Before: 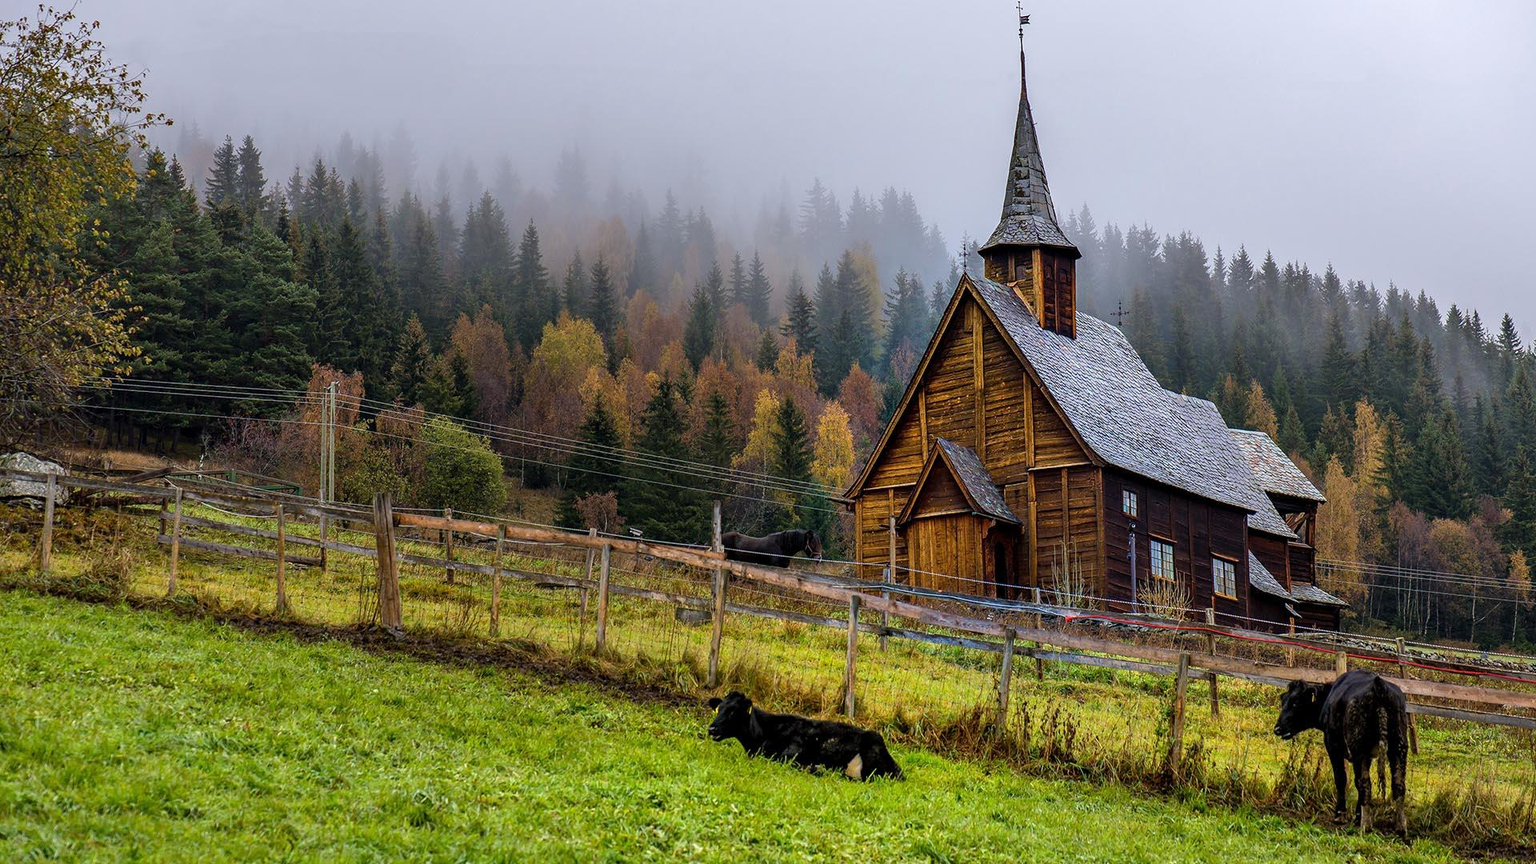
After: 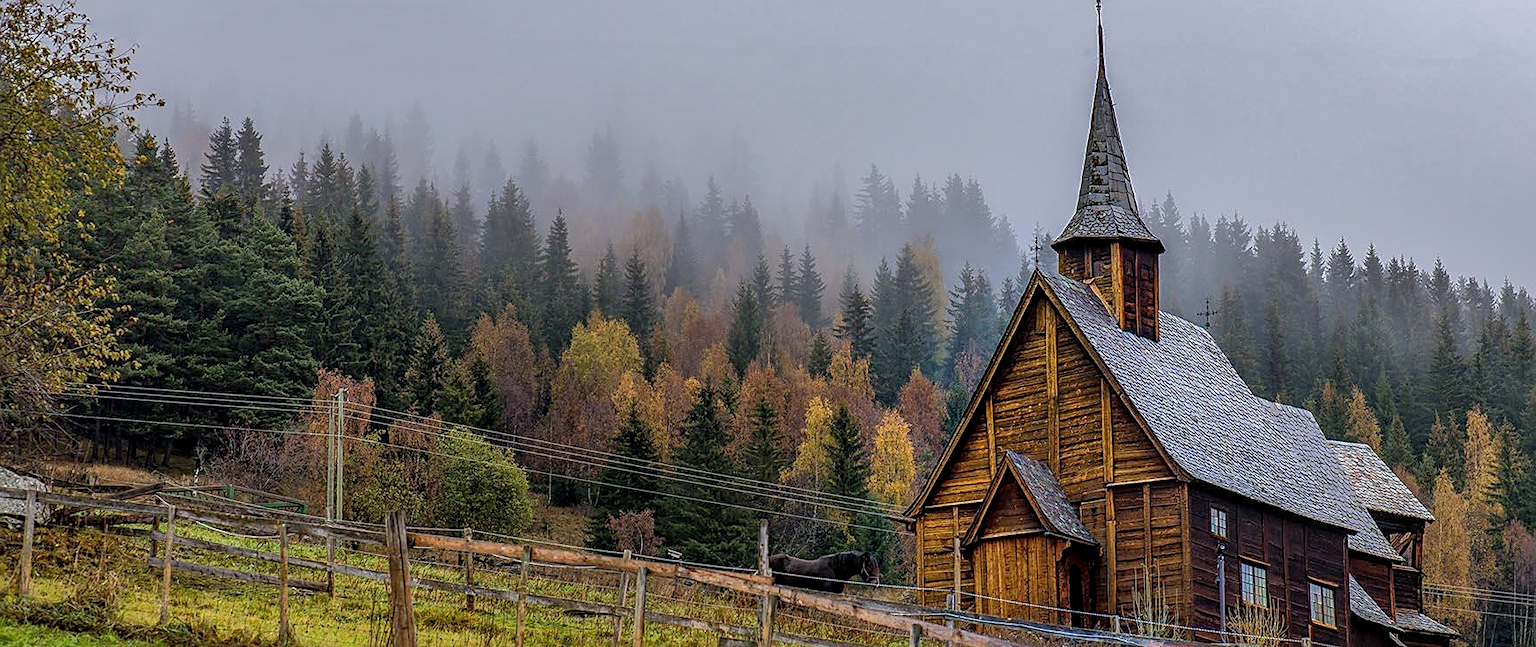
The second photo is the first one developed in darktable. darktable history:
crop: left 1.548%, top 3.409%, right 7.61%, bottom 28.476%
shadows and highlights: shadows 40.05, highlights -60.05
sharpen: on, module defaults
exposure: exposure -0.04 EV, compensate highlight preservation false
local contrast: on, module defaults
tone equalizer: edges refinement/feathering 500, mask exposure compensation -1.57 EV, preserve details no
